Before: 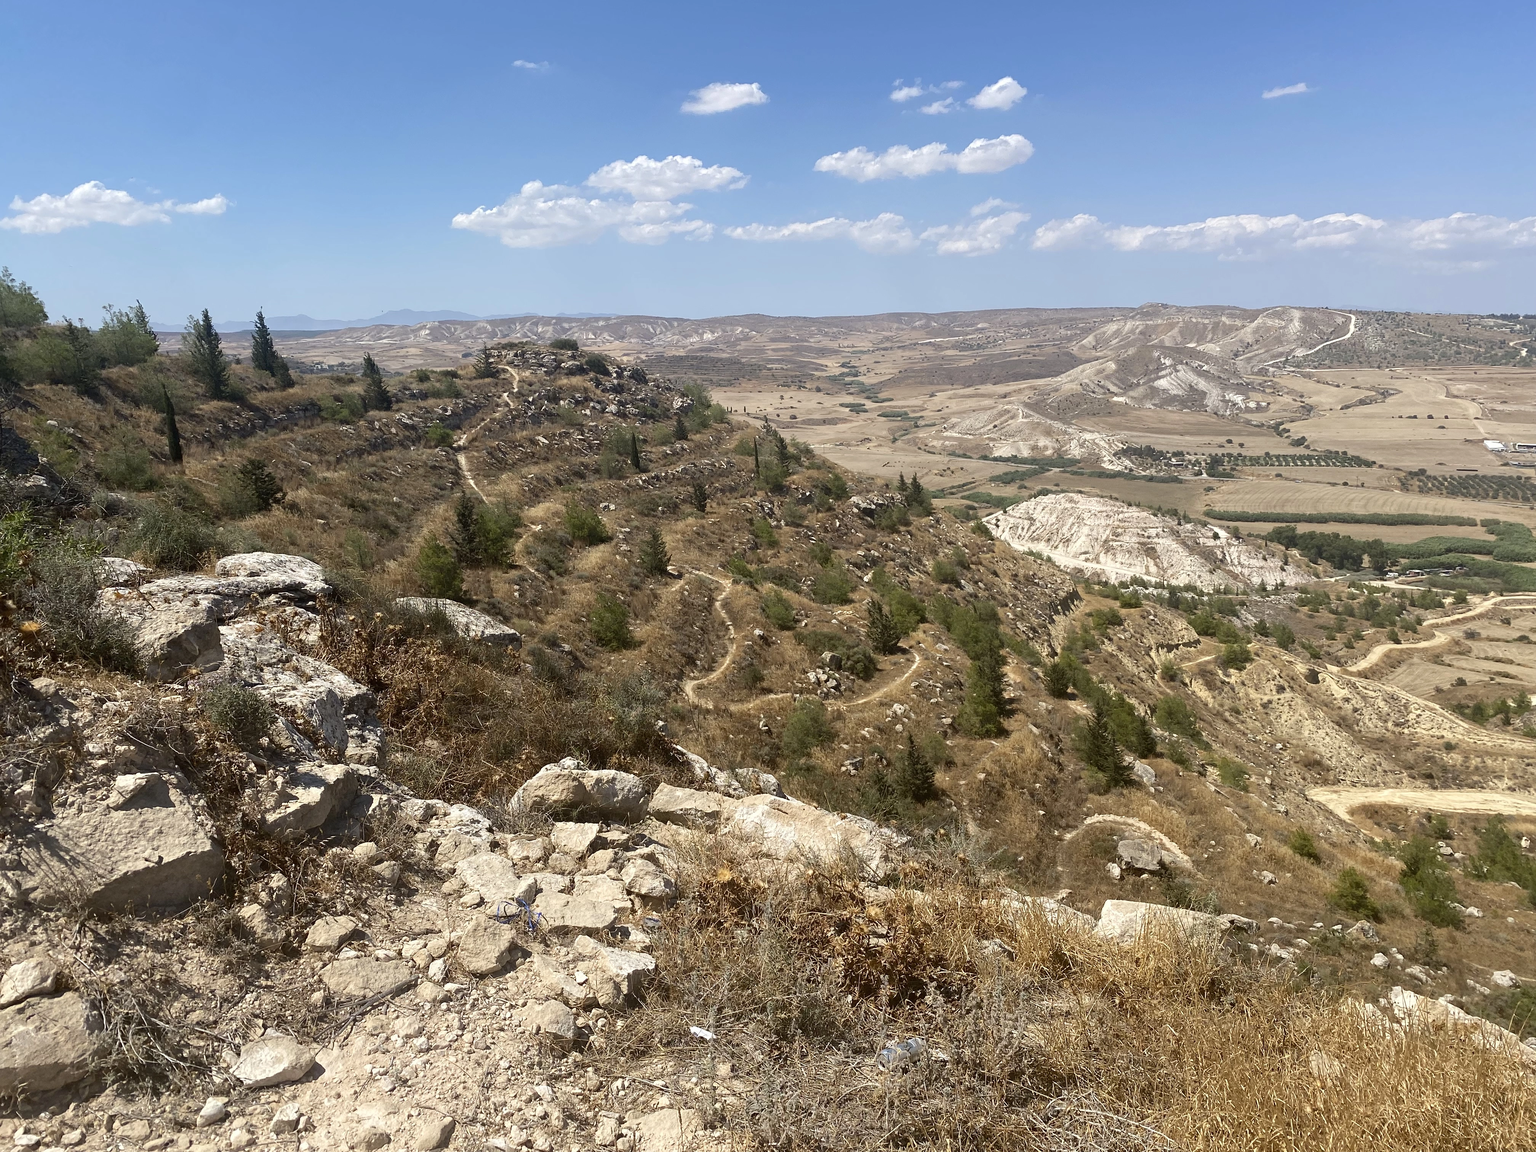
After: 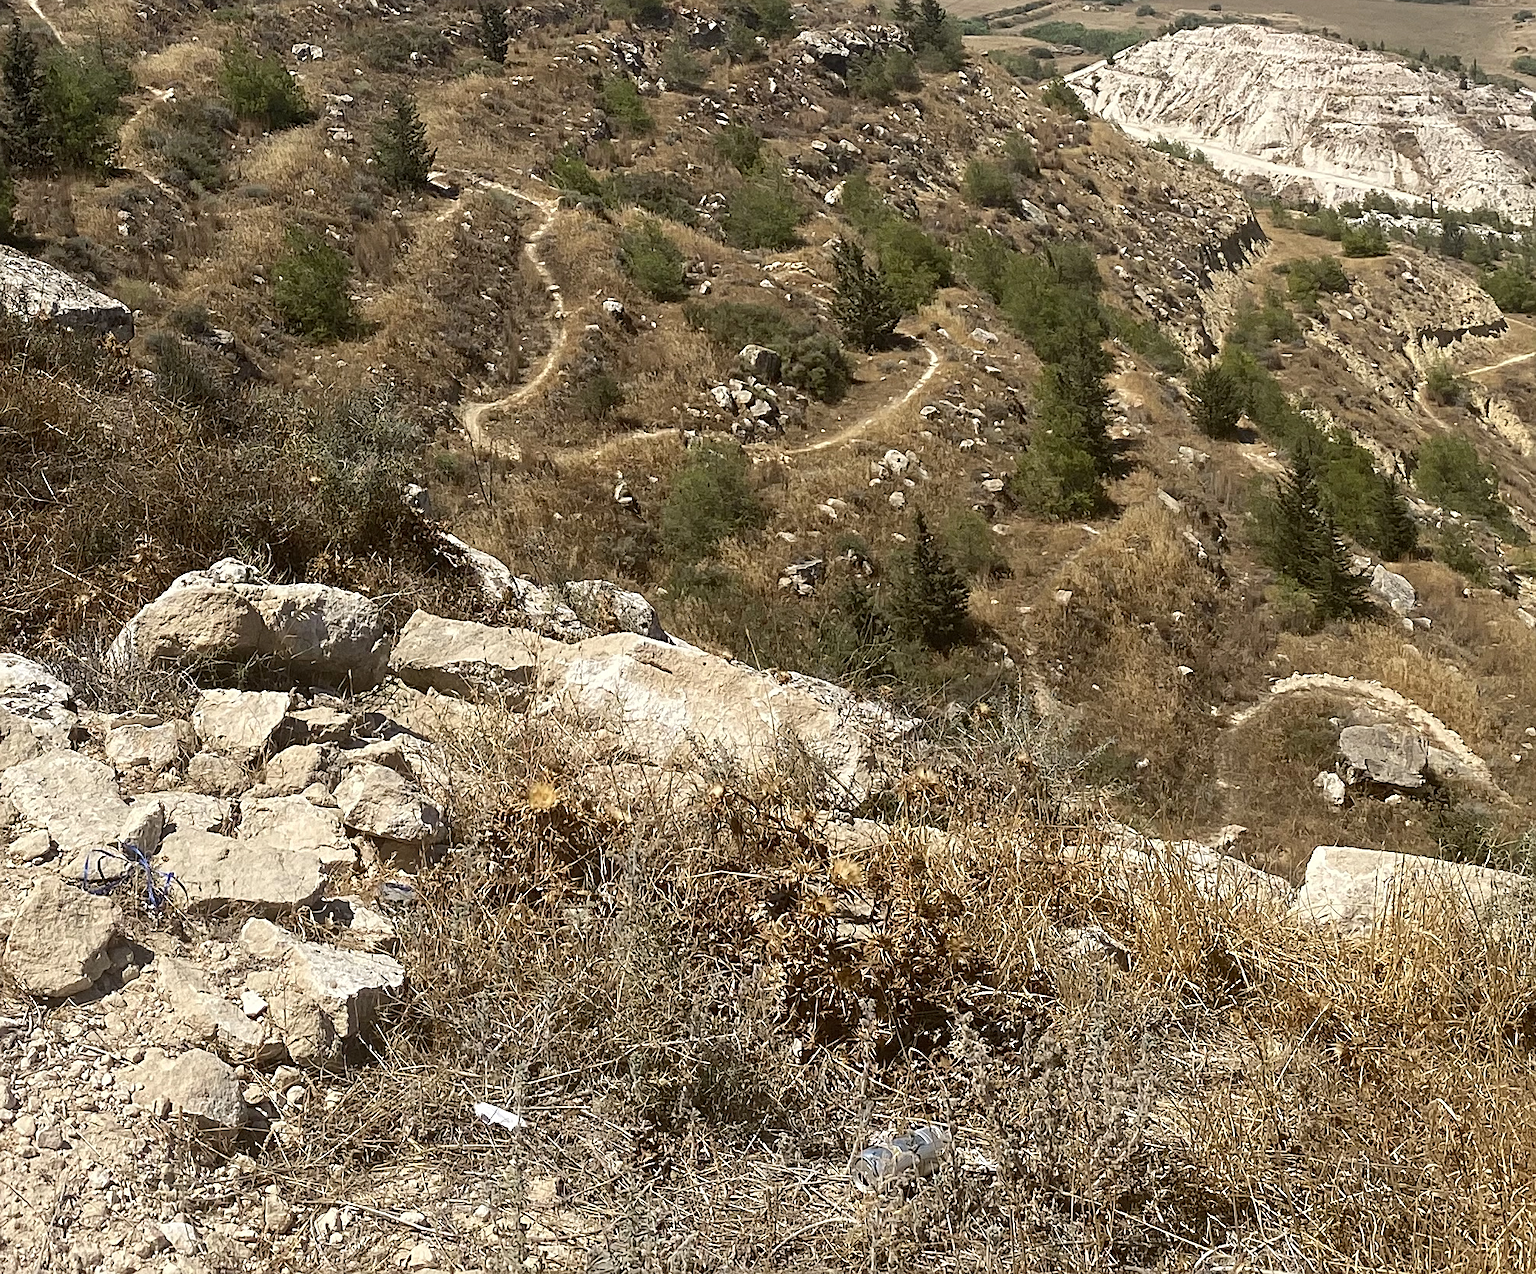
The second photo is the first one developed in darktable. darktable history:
crop: left 29.672%, top 41.786%, right 20.851%, bottom 3.487%
sharpen: on, module defaults
